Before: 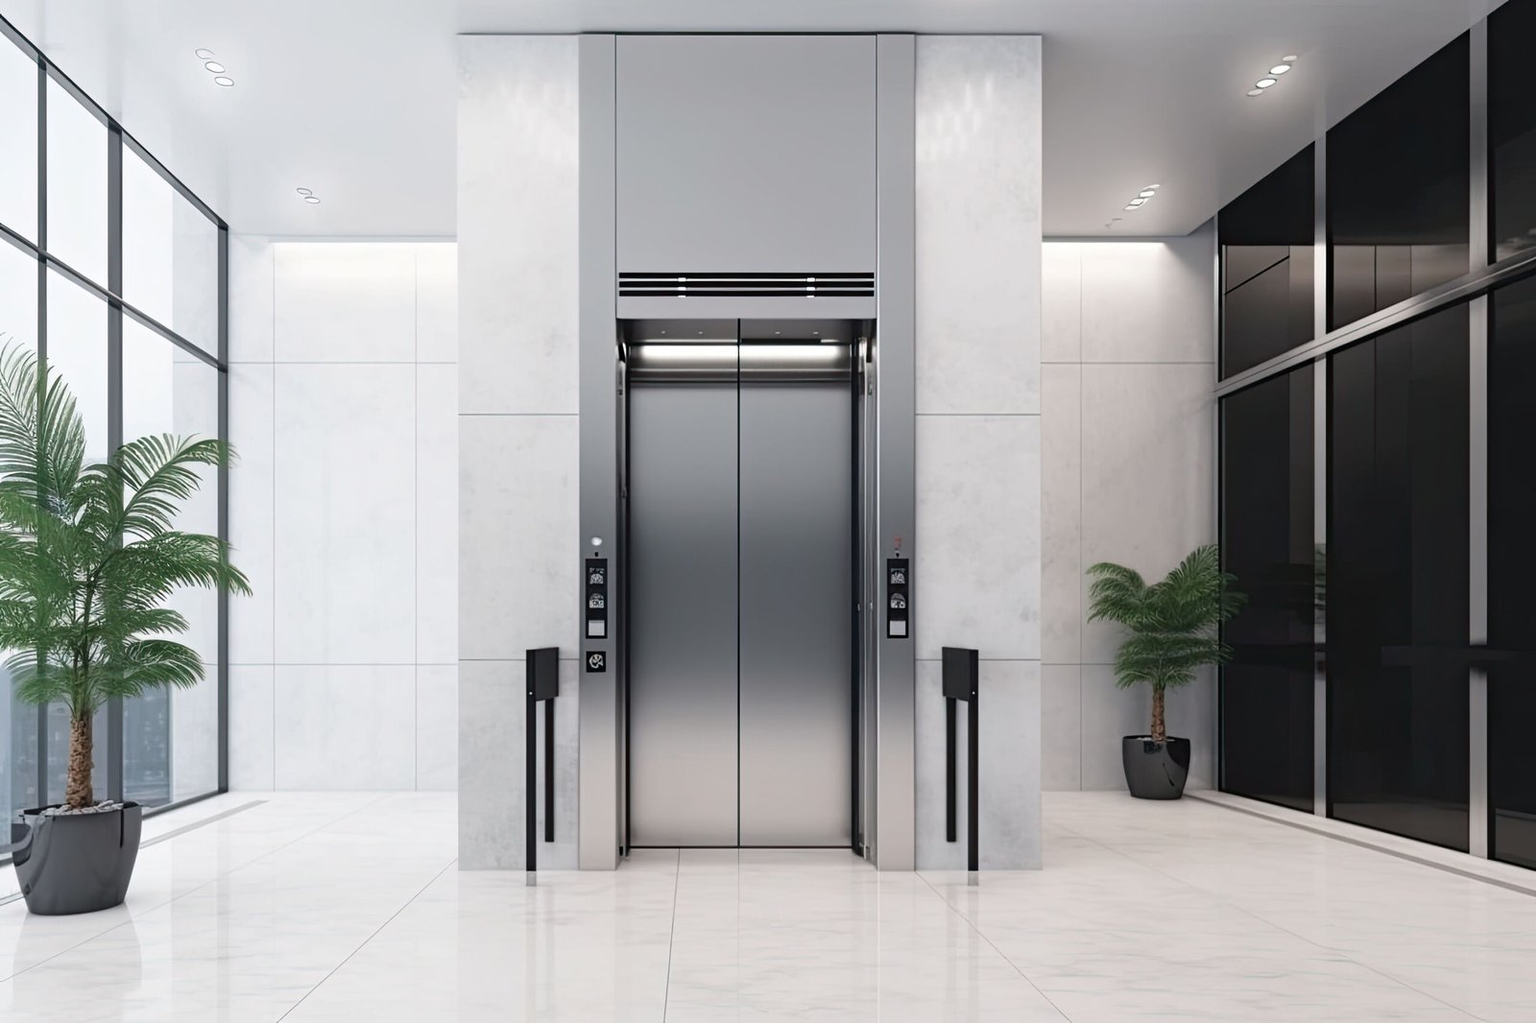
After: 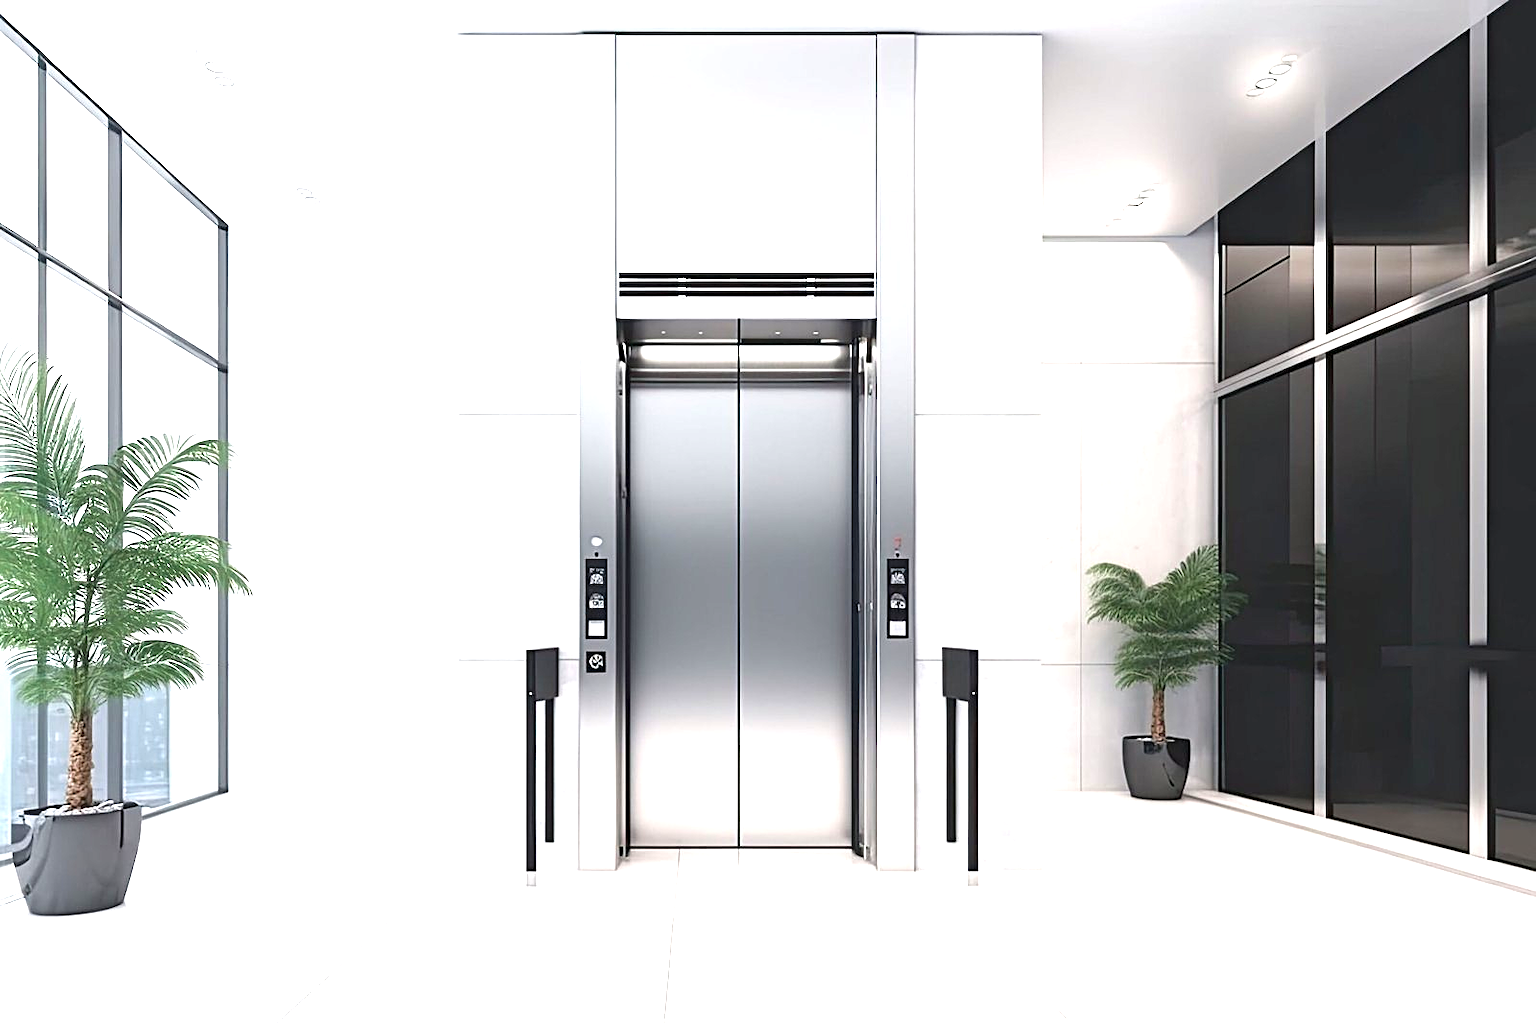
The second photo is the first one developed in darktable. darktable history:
sharpen: on, module defaults
exposure: black level correction 0, exposure 1.407 EV, compensate highlight preservation false
